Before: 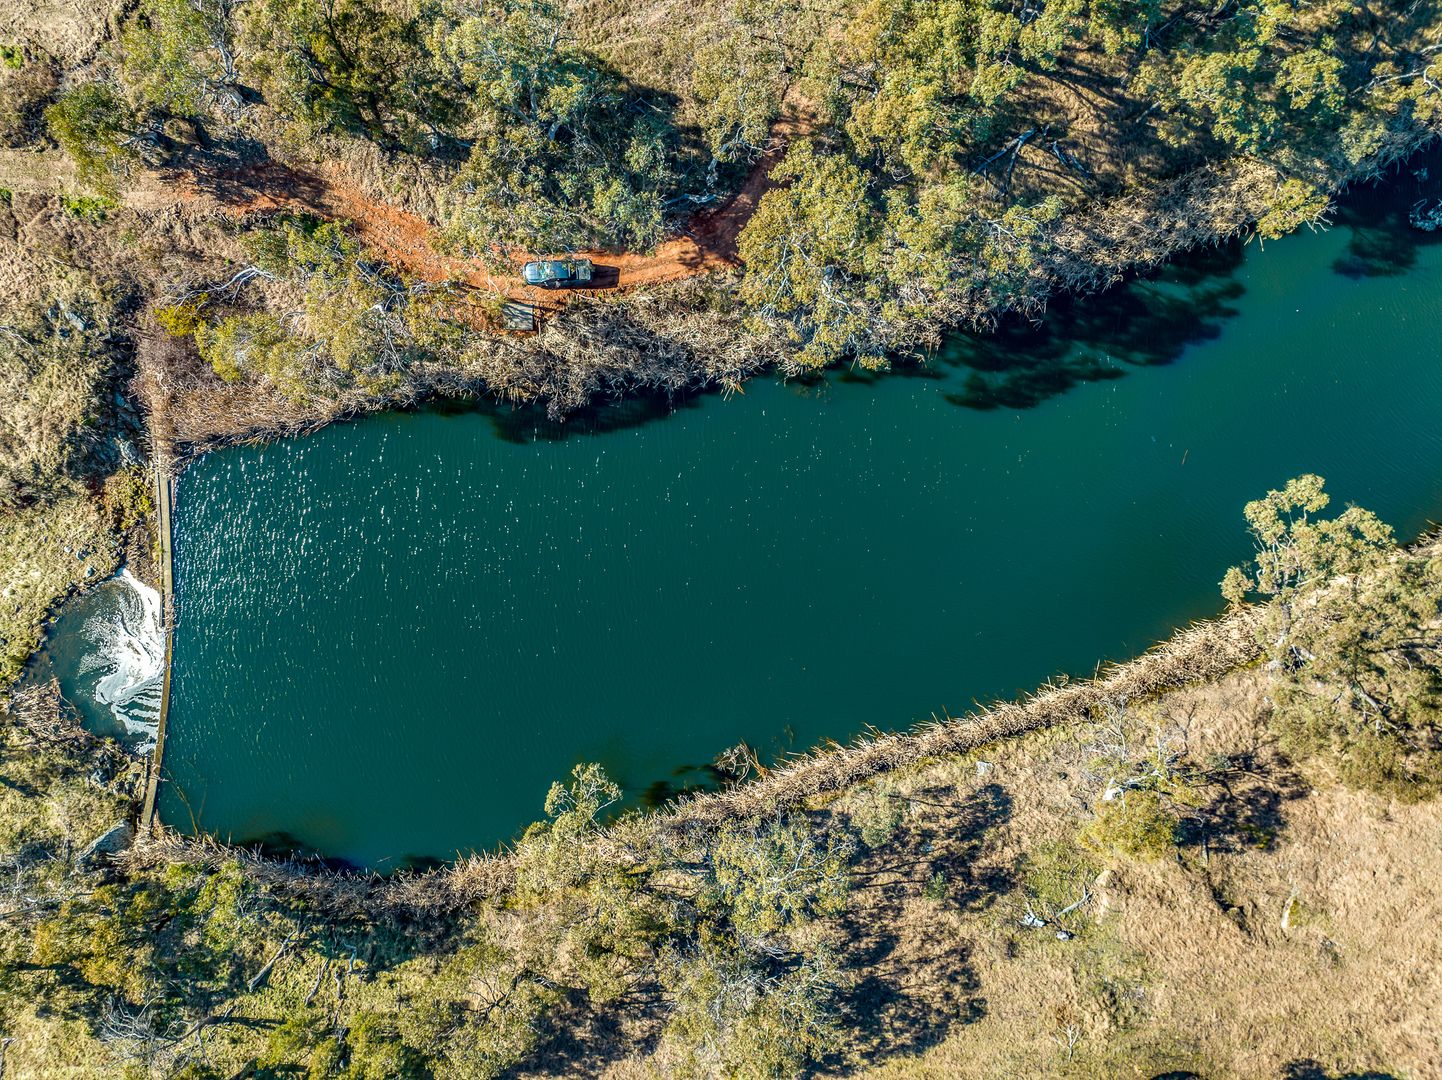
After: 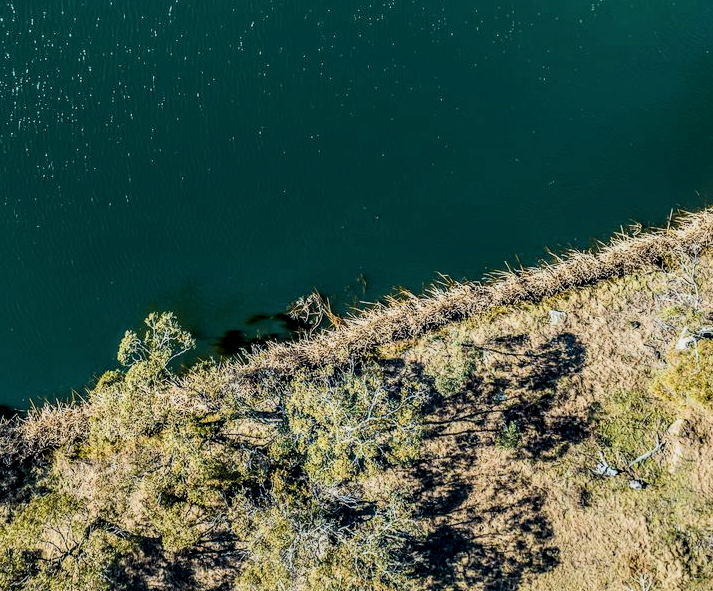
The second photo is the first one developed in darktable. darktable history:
filmic rgb: black relative exposure -7.5 EV, white relative exposure 5 EV, hardness 3.31, contrast 1.3, contrast in shadows safe
crop: left 29.672%, top 41.786%, right 20.851%, bottom 3.487%
local contrast: detail 130%
